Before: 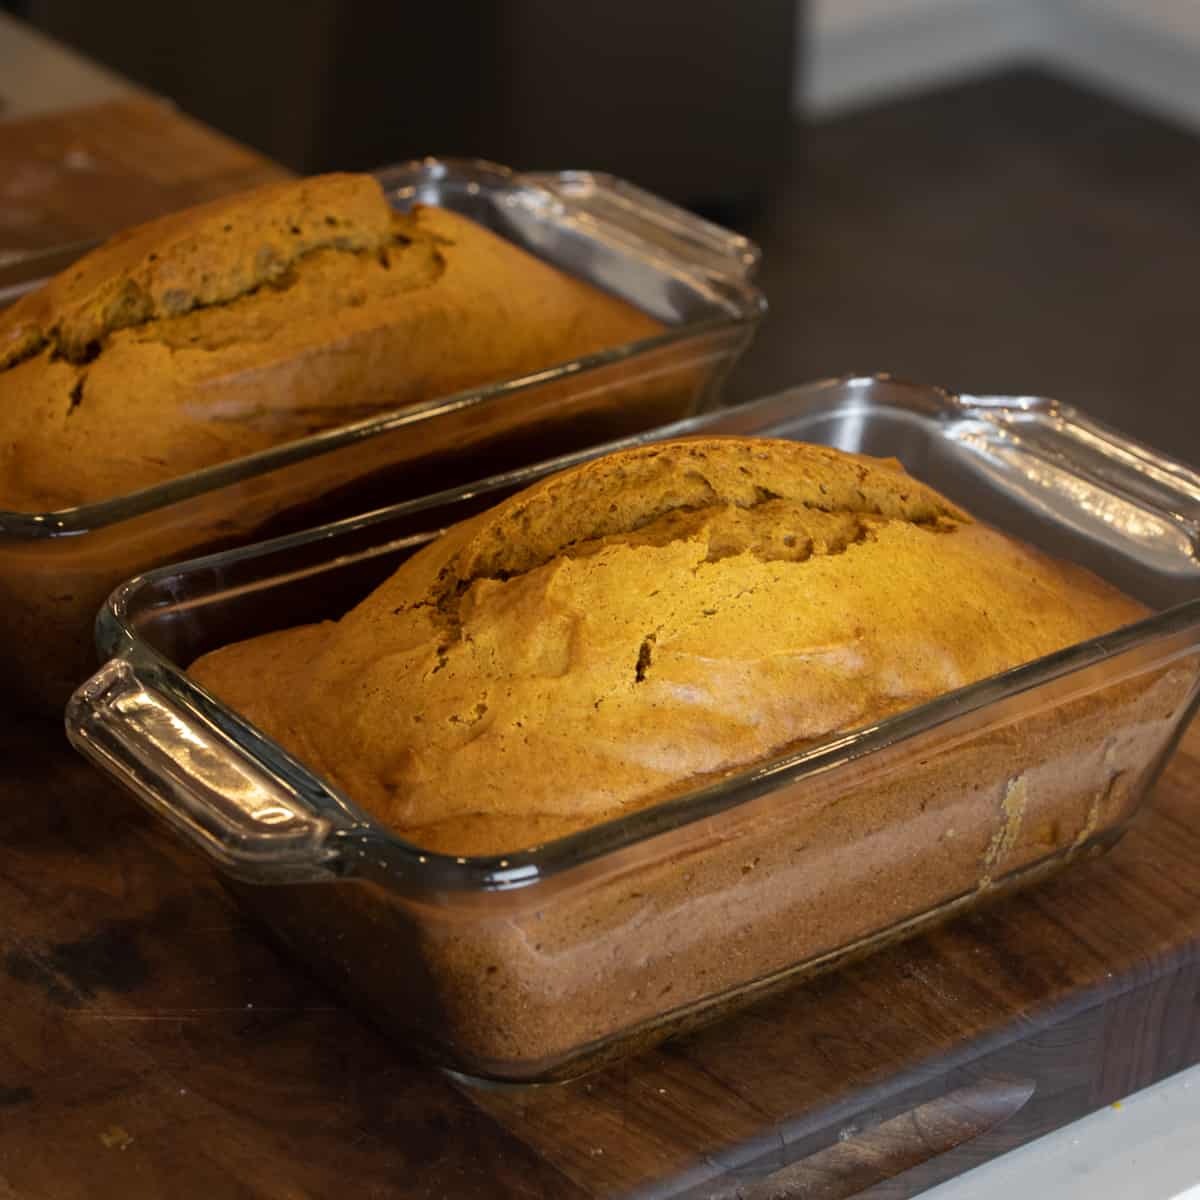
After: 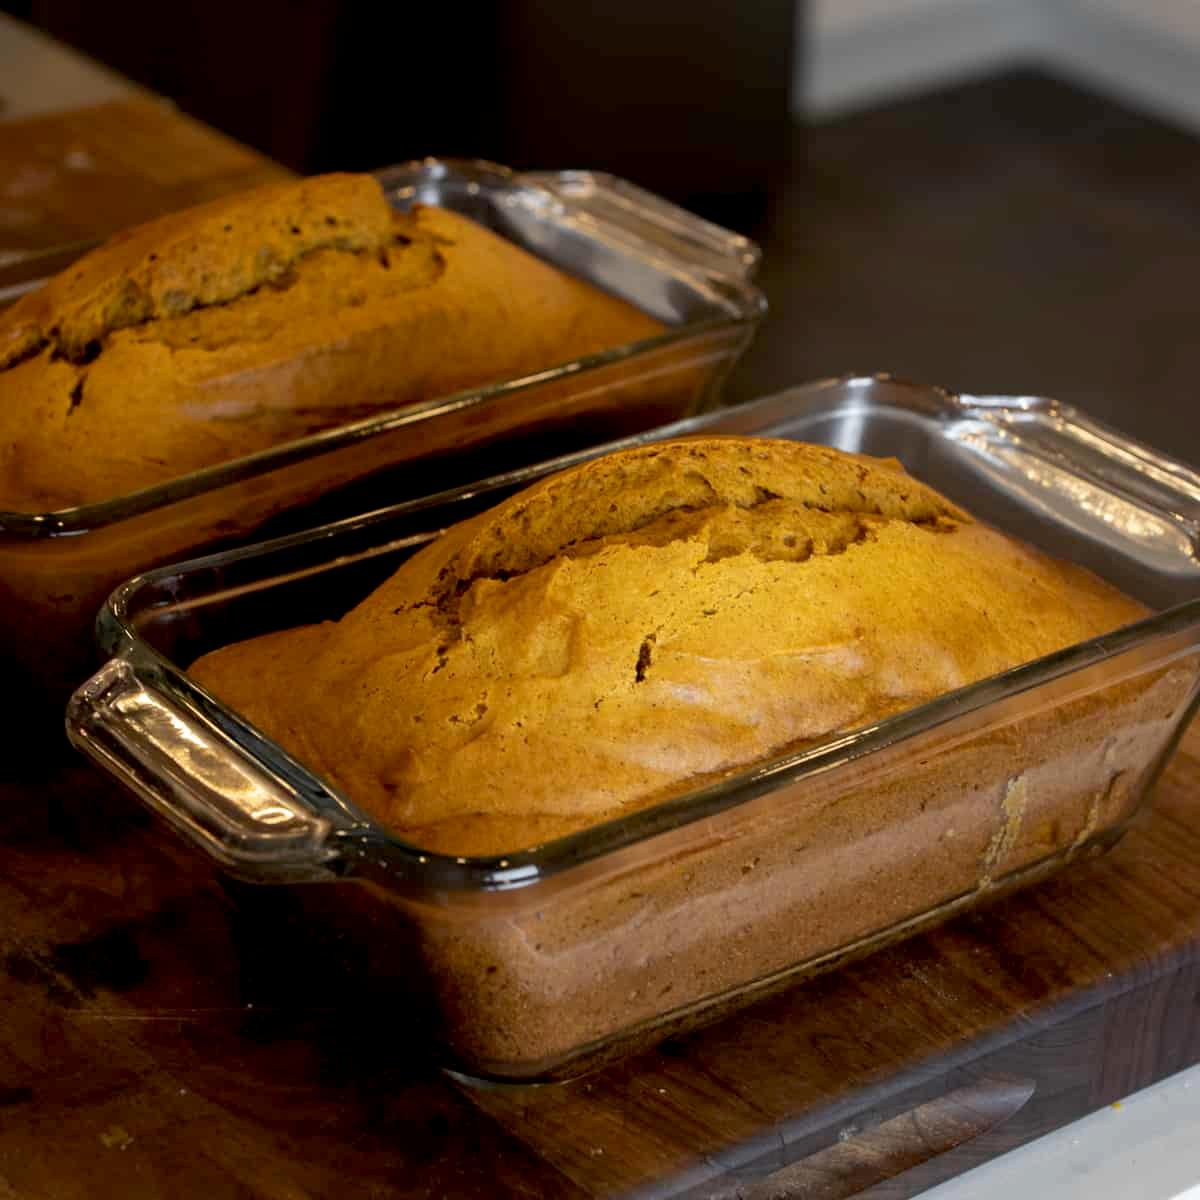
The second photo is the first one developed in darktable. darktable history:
exposure: black level correction 0.01, exposure 0.01 EV, compensate highlight preservation false
